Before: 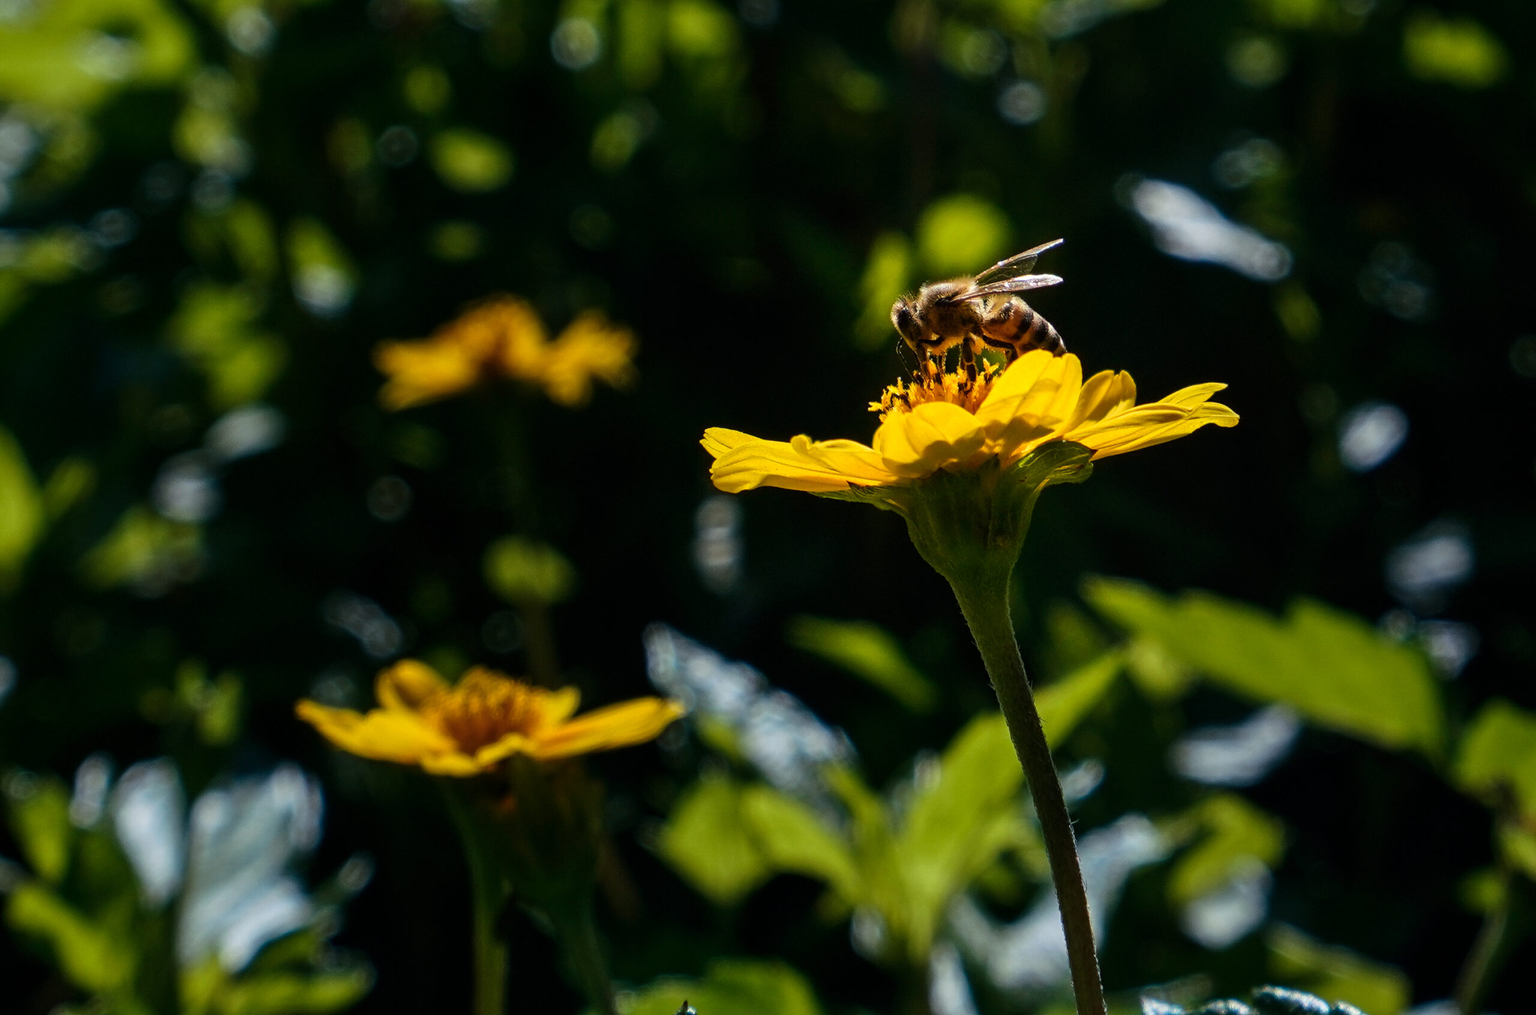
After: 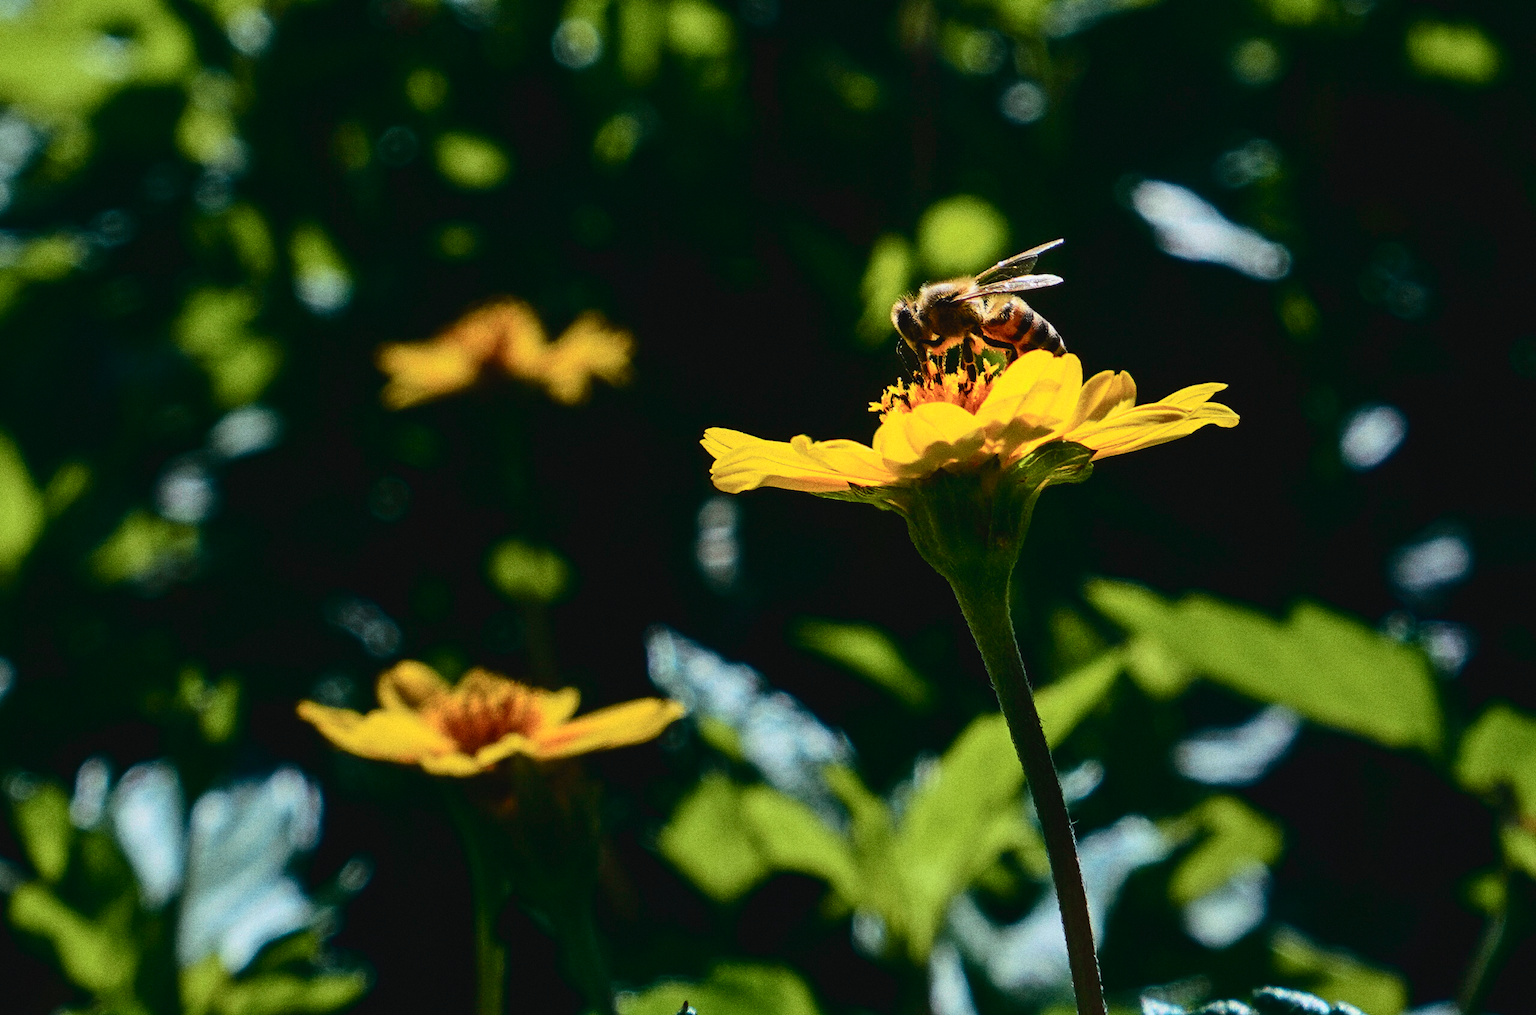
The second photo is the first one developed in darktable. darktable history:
grain: coarseness 0.09 ISO, strength 40%
tone curve: curves: ch0 [(0, 0.037) (0.045, 0.055) (0.155, 0.138) (0.29, 0.325) (0.428, 0.513) (0.604, 0.71) (0.824, 0.882) (1, 0.965)]; ch1 [(0, 0) (0.339, 0.334) (0.445, 0.419) (0.476, 0.454) (0.498, 0.498) (0.53, 0.515) (0.557, 0.556) (0.609, 0.649) (0.716, 0.746) (1, 1)]; ch2 [(0, 0) (0.327, 0.318) (0.417, 0.426) (0.46, 0.453) (0.502, 0.5) (0.526, 0.52) (0.554, 0.541) (0.626, 0.65) (0.749, 0.746) (1, 1)], color space Lab, independent channels, preserve colors none
